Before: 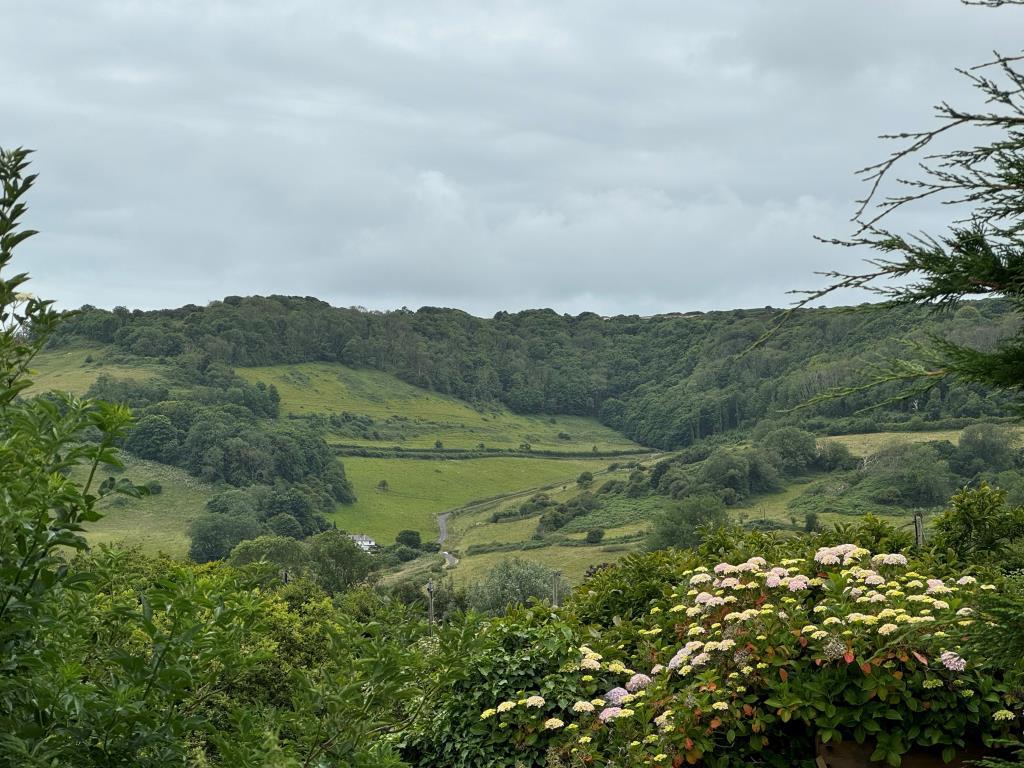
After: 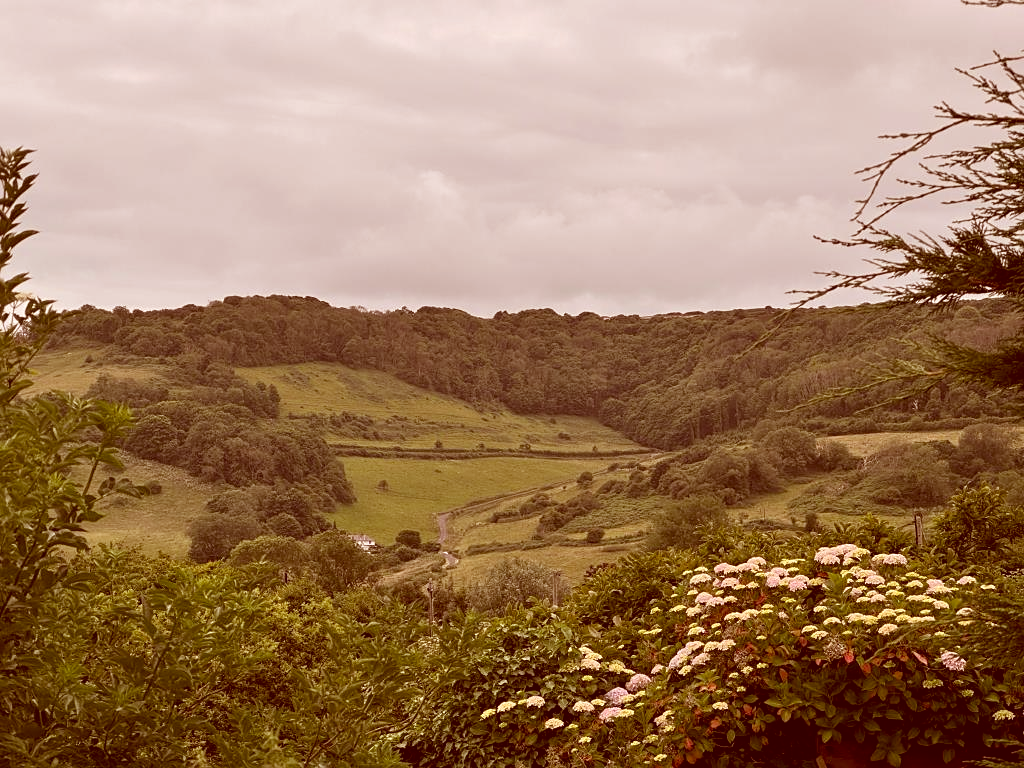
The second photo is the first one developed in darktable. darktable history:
sharpen: amount 0.2
color correction: highlights a* 9.03, highlights b* 8.71, shadows a* 40, shadows b* 40, saturation 0.8
